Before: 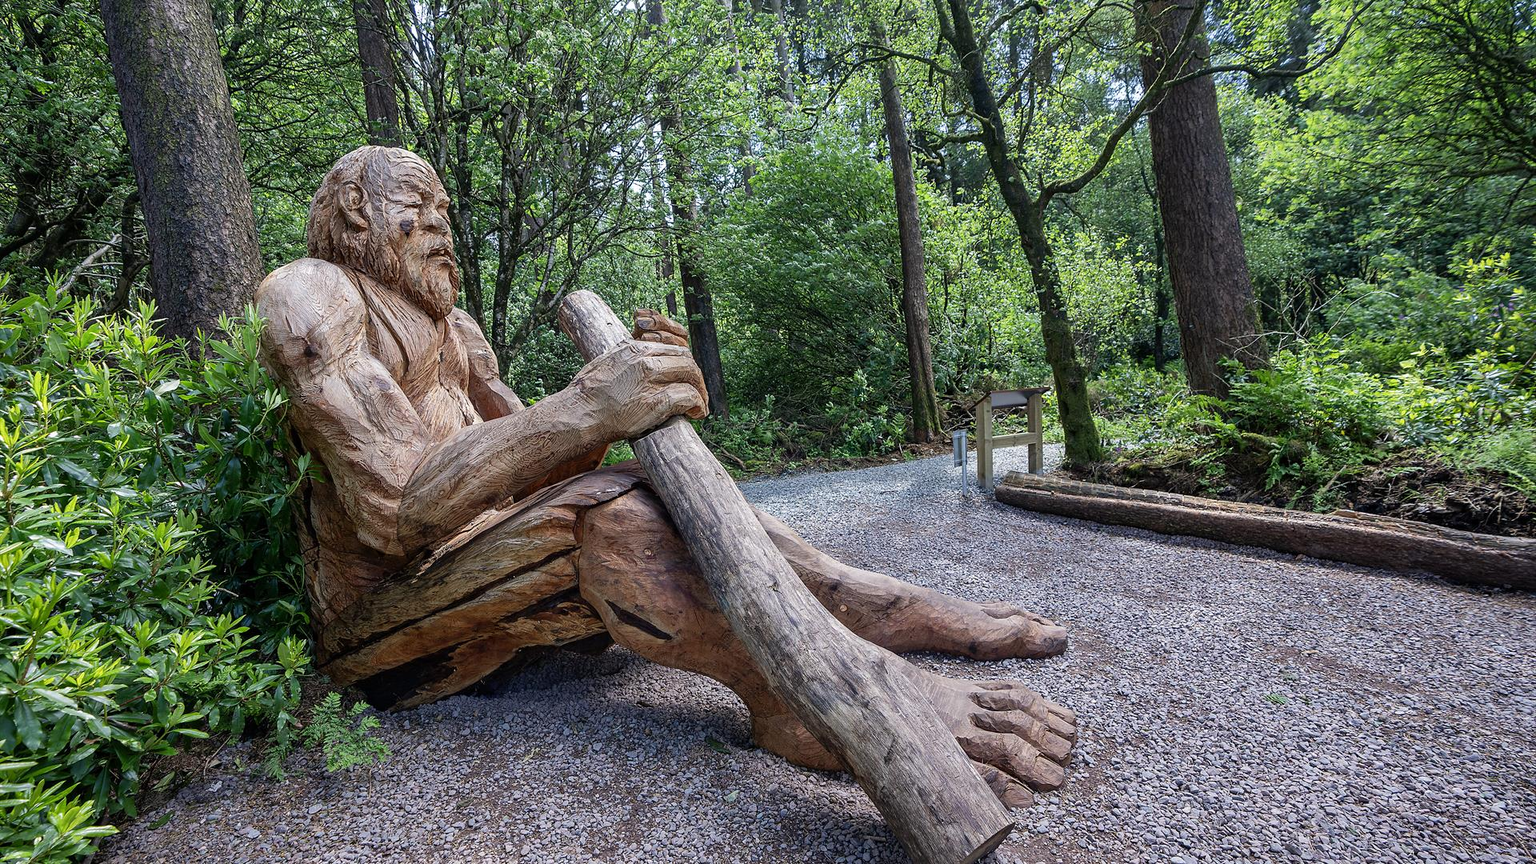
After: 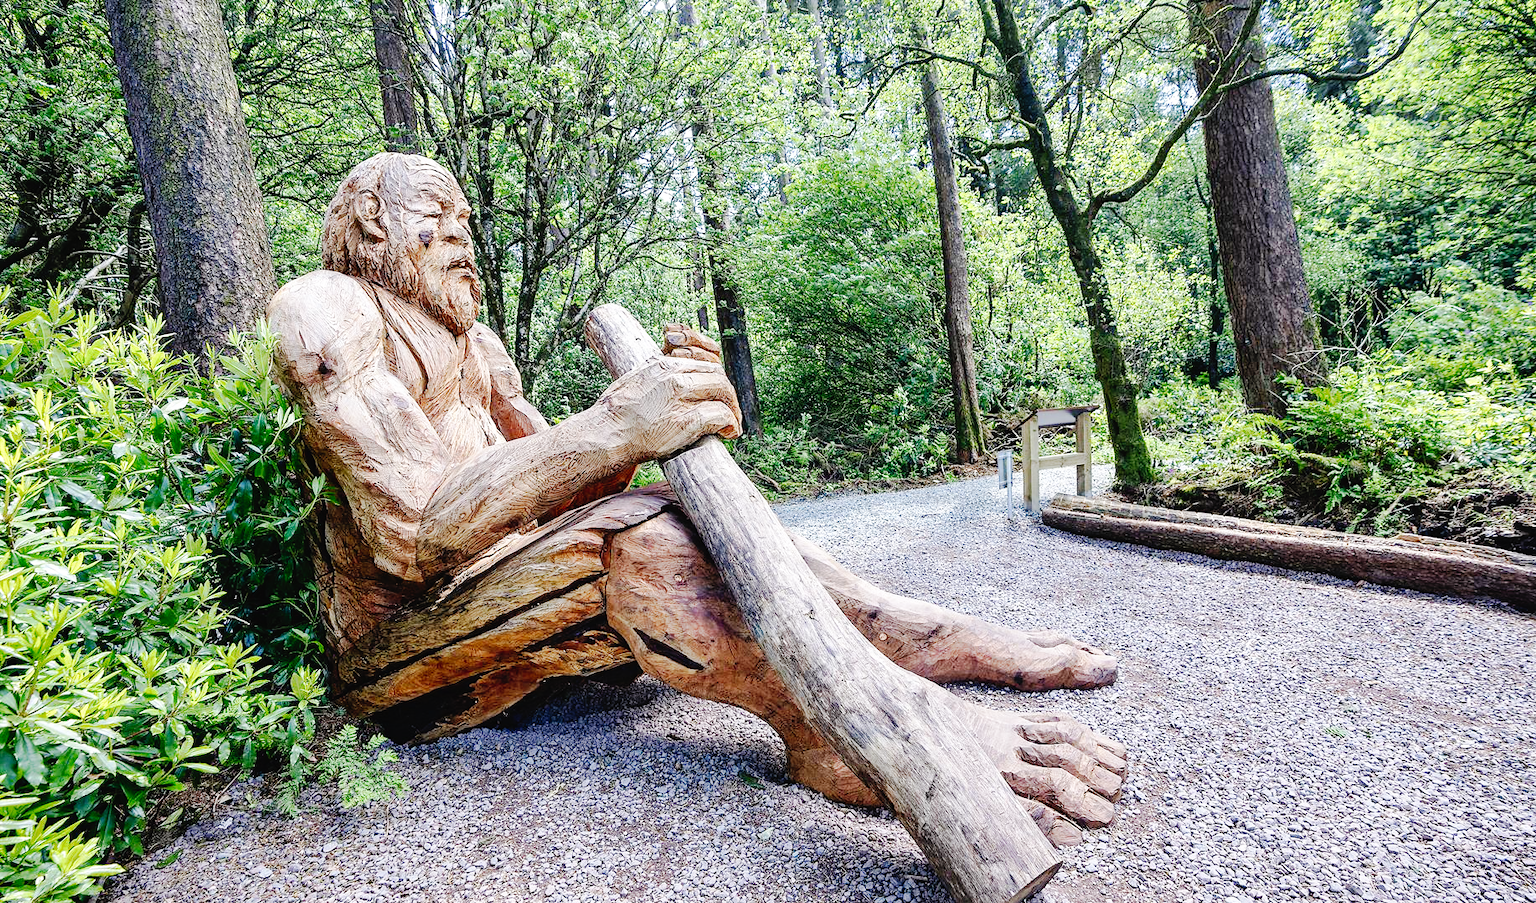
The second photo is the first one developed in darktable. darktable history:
crop: right 4.265%, bottom 0.017%
tone curve: curves: ch0 [(0, 0.019) (0.066, 0.054) (0.184, 0.184) (0.369, 0.417) (0.501, 0.586) (0.617, 0.71) (0.743, 0.787) (0.997, 0.997)]; ch1 [(0, 0) (0.187, 0.156) (0.388, 0.372) (0.437, 0.428) (0.474, 0.472) (0.499, 0.5) (0.521, 0.514) (0.548, 0.567) (0.6, 0.629) (0.82, 0.831) (1, 1)]; ch2 [(0, 0) (0.234, 0.227) (0.352, 0.372) (0.459, 0.484) (0.5, 0.505) (0.518, 0.516) (0.529, 0.541) (0.56, 0.594) (0.607, 0.644) (0.74, 0.771) (0.858, 0.873) (0.999, 0.994)], preserve colors none
base curve: curves: ch0 [(0, 0) (0.008, 0.007) (0.022, 0.029) (0.048, 0.089) (0.092, 0.197) (0.191, 0.399) (0.275, 0.534) (0.357, 0.65) (0.477, 0.78) (0.542, 0.833) (0.799, 0.973) (1, 1)], exposure shift 0.01, preserve colors none
exposure: exposure 0.202 EV, compensate highlight preservation false
